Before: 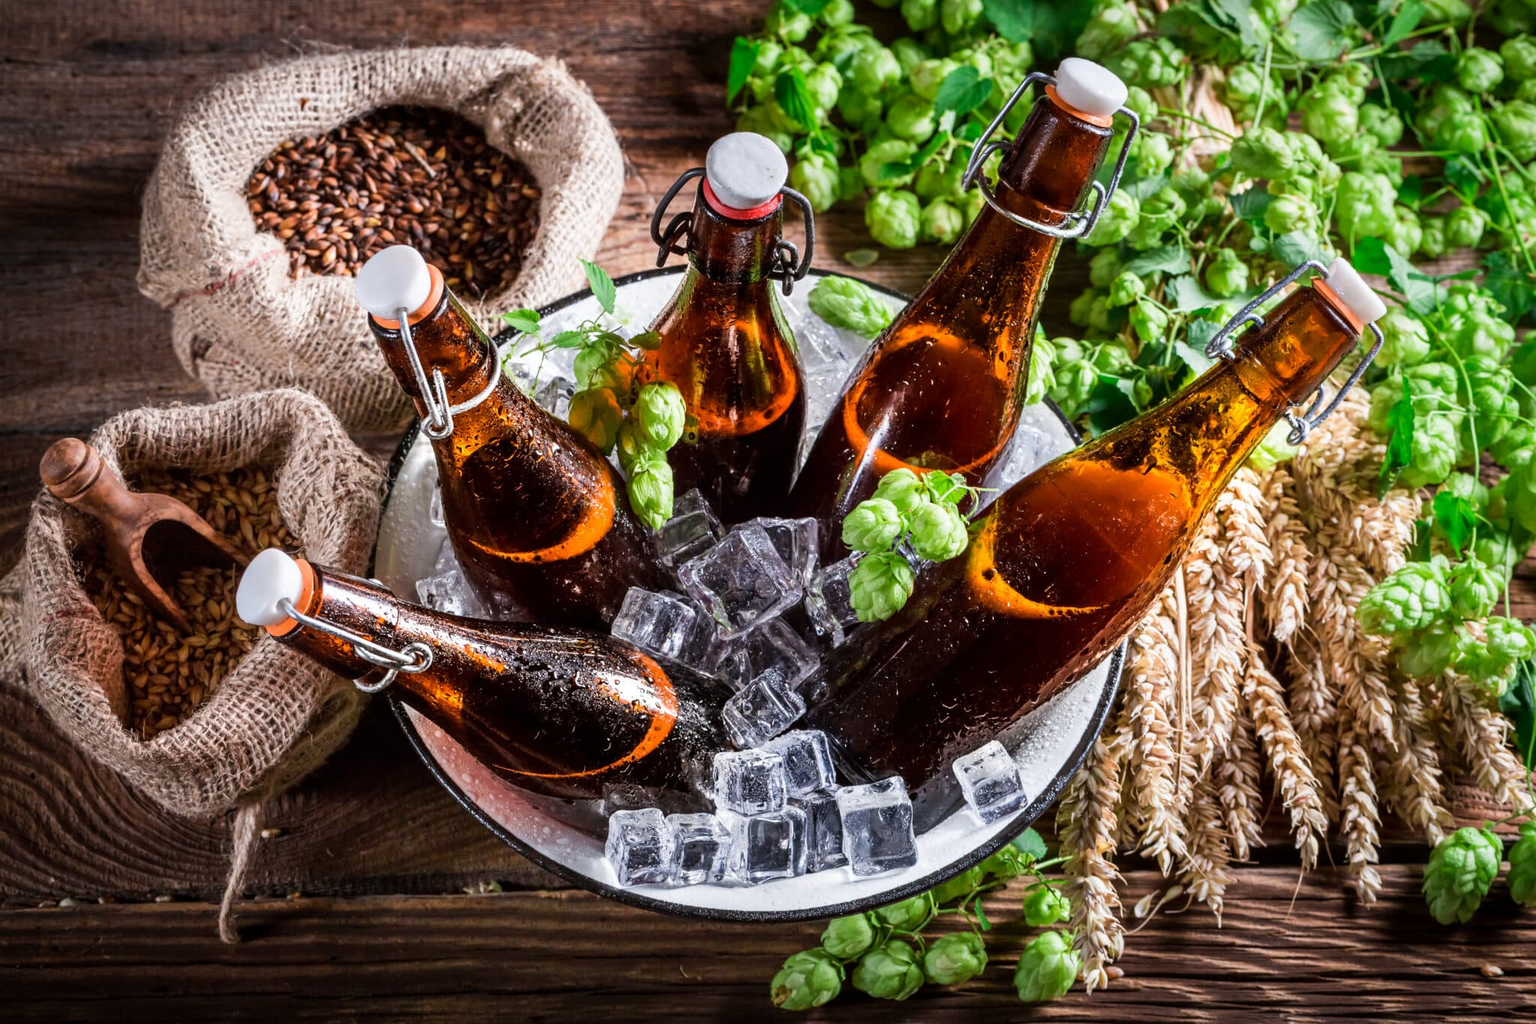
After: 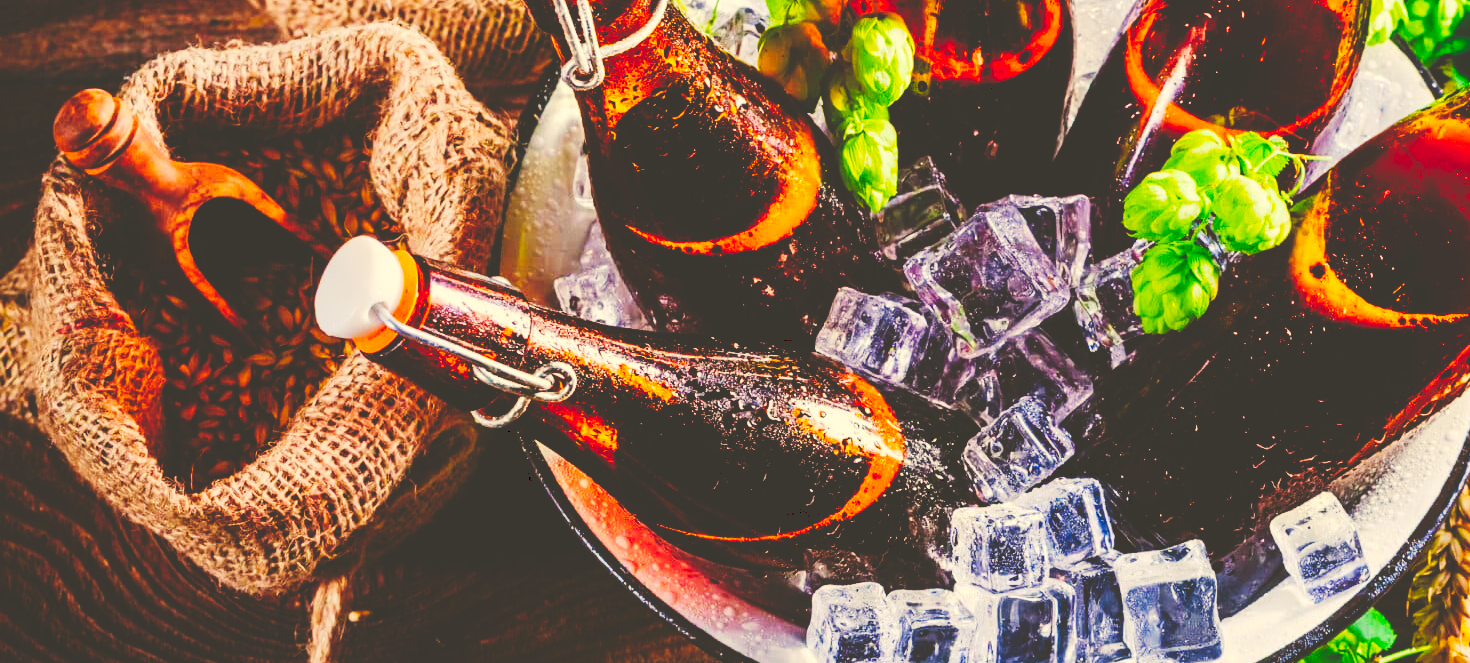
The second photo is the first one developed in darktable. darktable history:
crop: top 36.276%, right 27.943%, bottom 14.997%
tone curve: curves: ch0 [(0, 0) (0.003, 0.231) (0.011, 0.231) (0.025, 0.231) (0.044, 0.231) (0.069, 0.231) (0.1, 0.234) (0.136, 0.239) (0.177, 0.243) (0.224, 0.247) (0.277, 0.265) (0.335, 0.311) (0.399, 0.389) (0.468, 0.507) (0.543, 0.634) (0.623, 0.74) (0.709, 0.83) (0.801, 0.889) (0.898, 0.93) (1, 1)], preserve colors none
color balance rgb: perceptual saturation grading › global saturation 19.419%, global vibrance 50.384%
color correction: highlights a* 1.45, highlights b* 18.21
contrast brightness saturation: brightness 0.088, saturation 0.194
